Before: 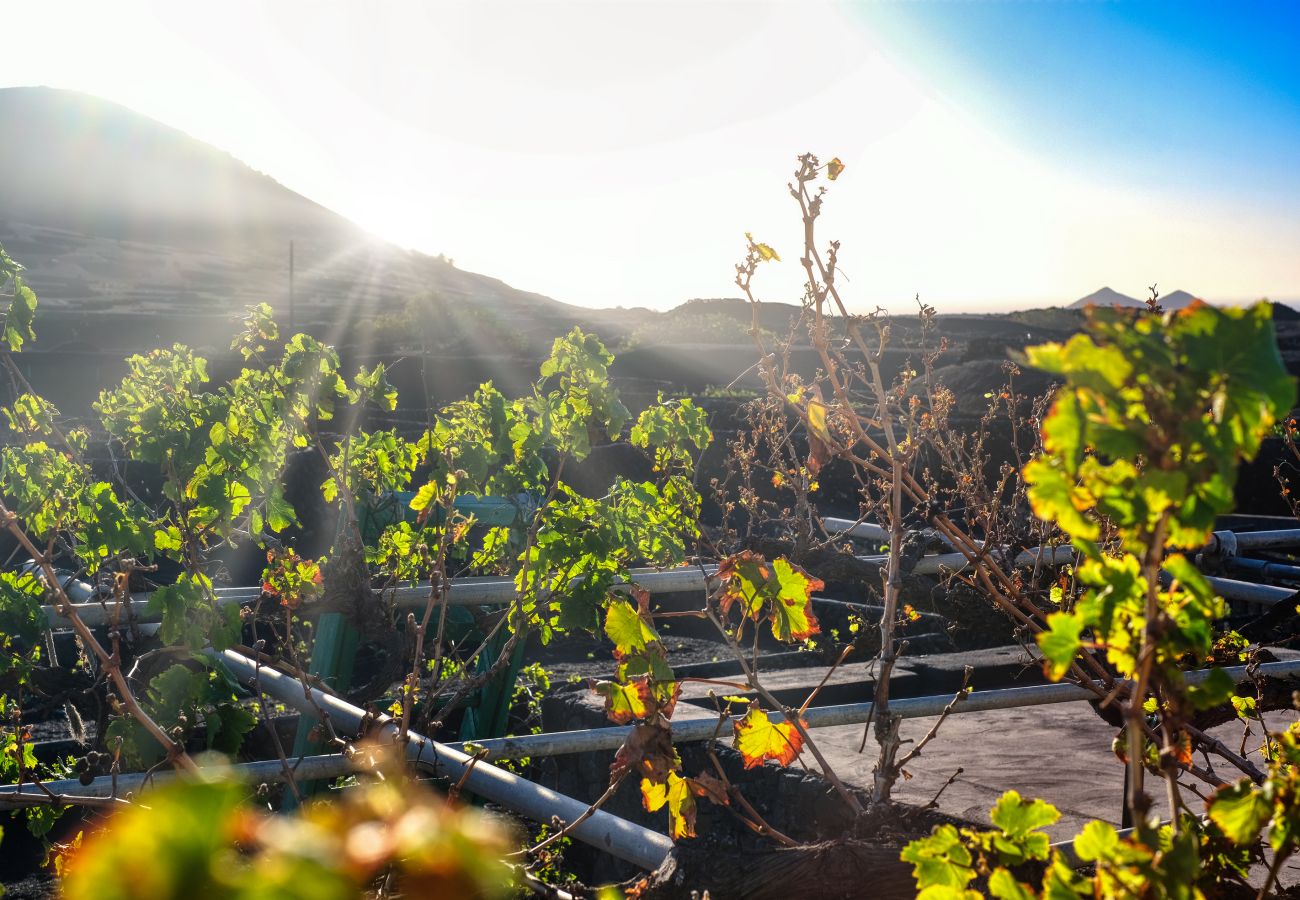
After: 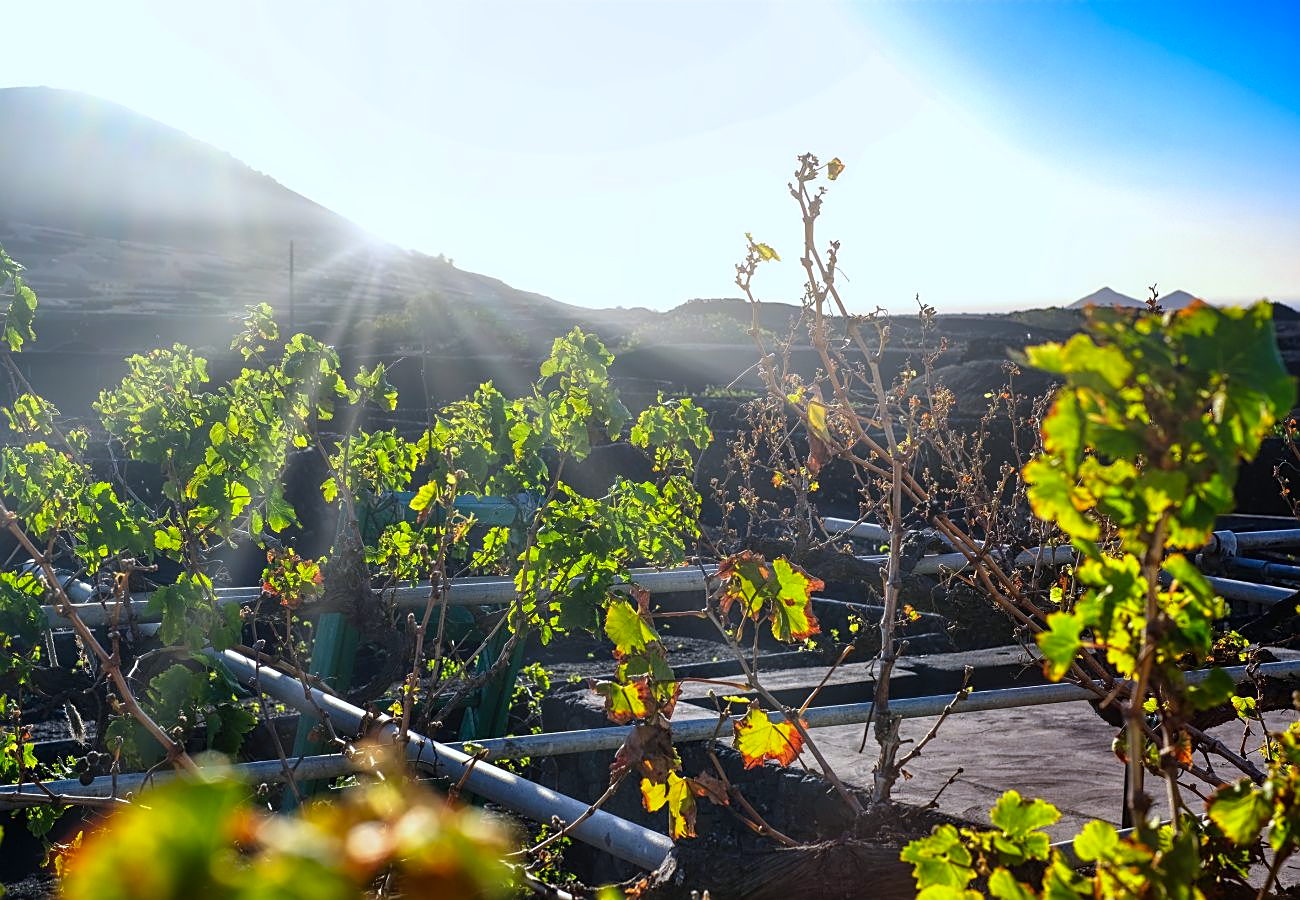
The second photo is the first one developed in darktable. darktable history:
white balance: red 0.924, blue 1.095
color correction: highlights a* 0.816, highlights b* 2.78, saturation 1.1
sharpen: on, module defaults
